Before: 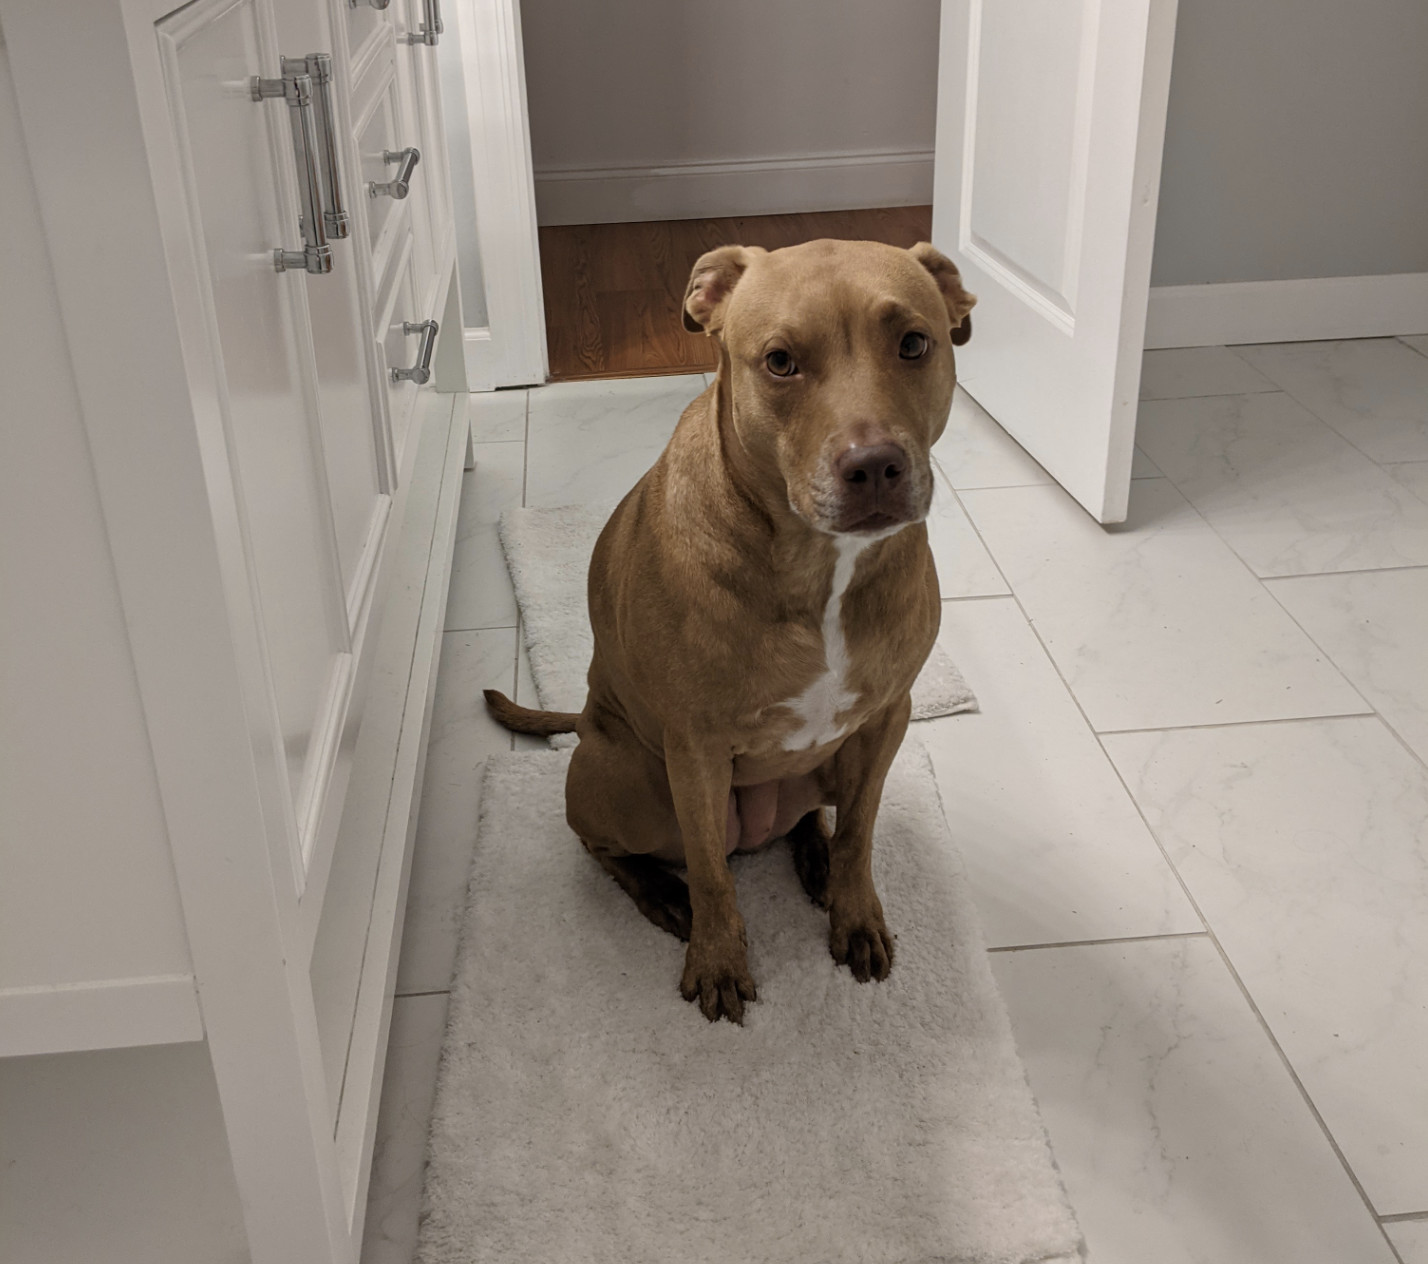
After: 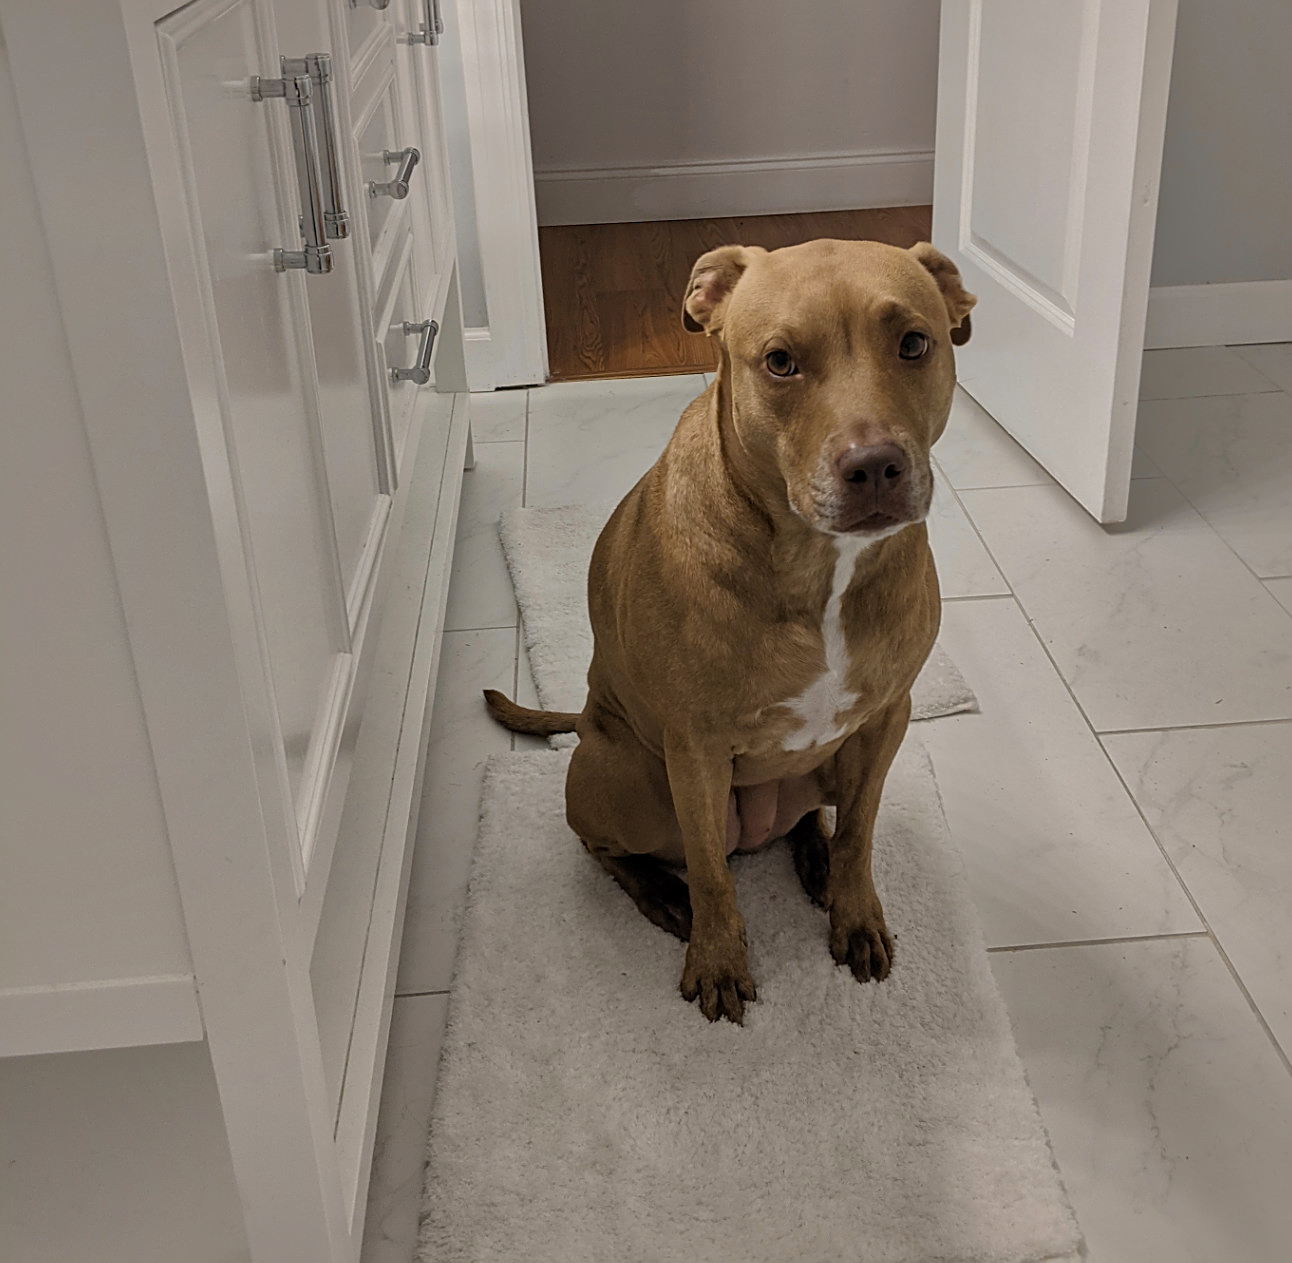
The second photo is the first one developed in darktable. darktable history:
crop: right 9.509%, bottom 0.031%
white balance: emerald 1
shadows and highlights: shadows 25, highlights -70
sharpen: on, module defaults
color contrast: green-magenta contrast 0.81
